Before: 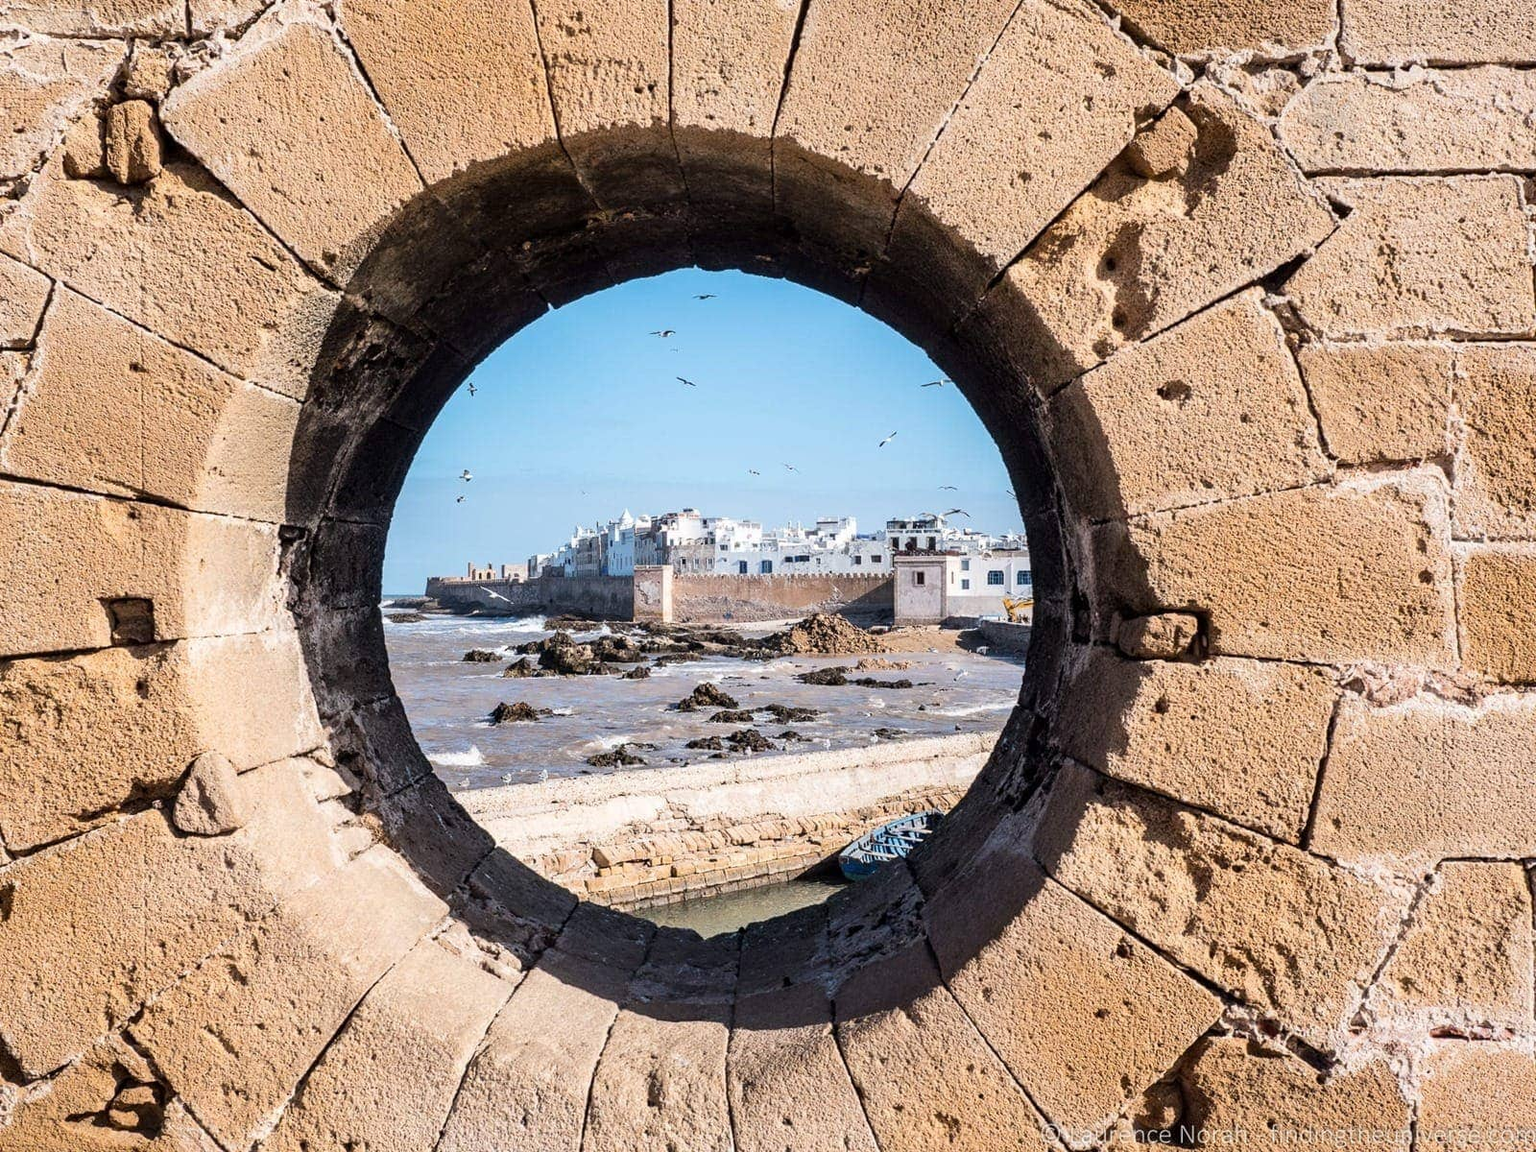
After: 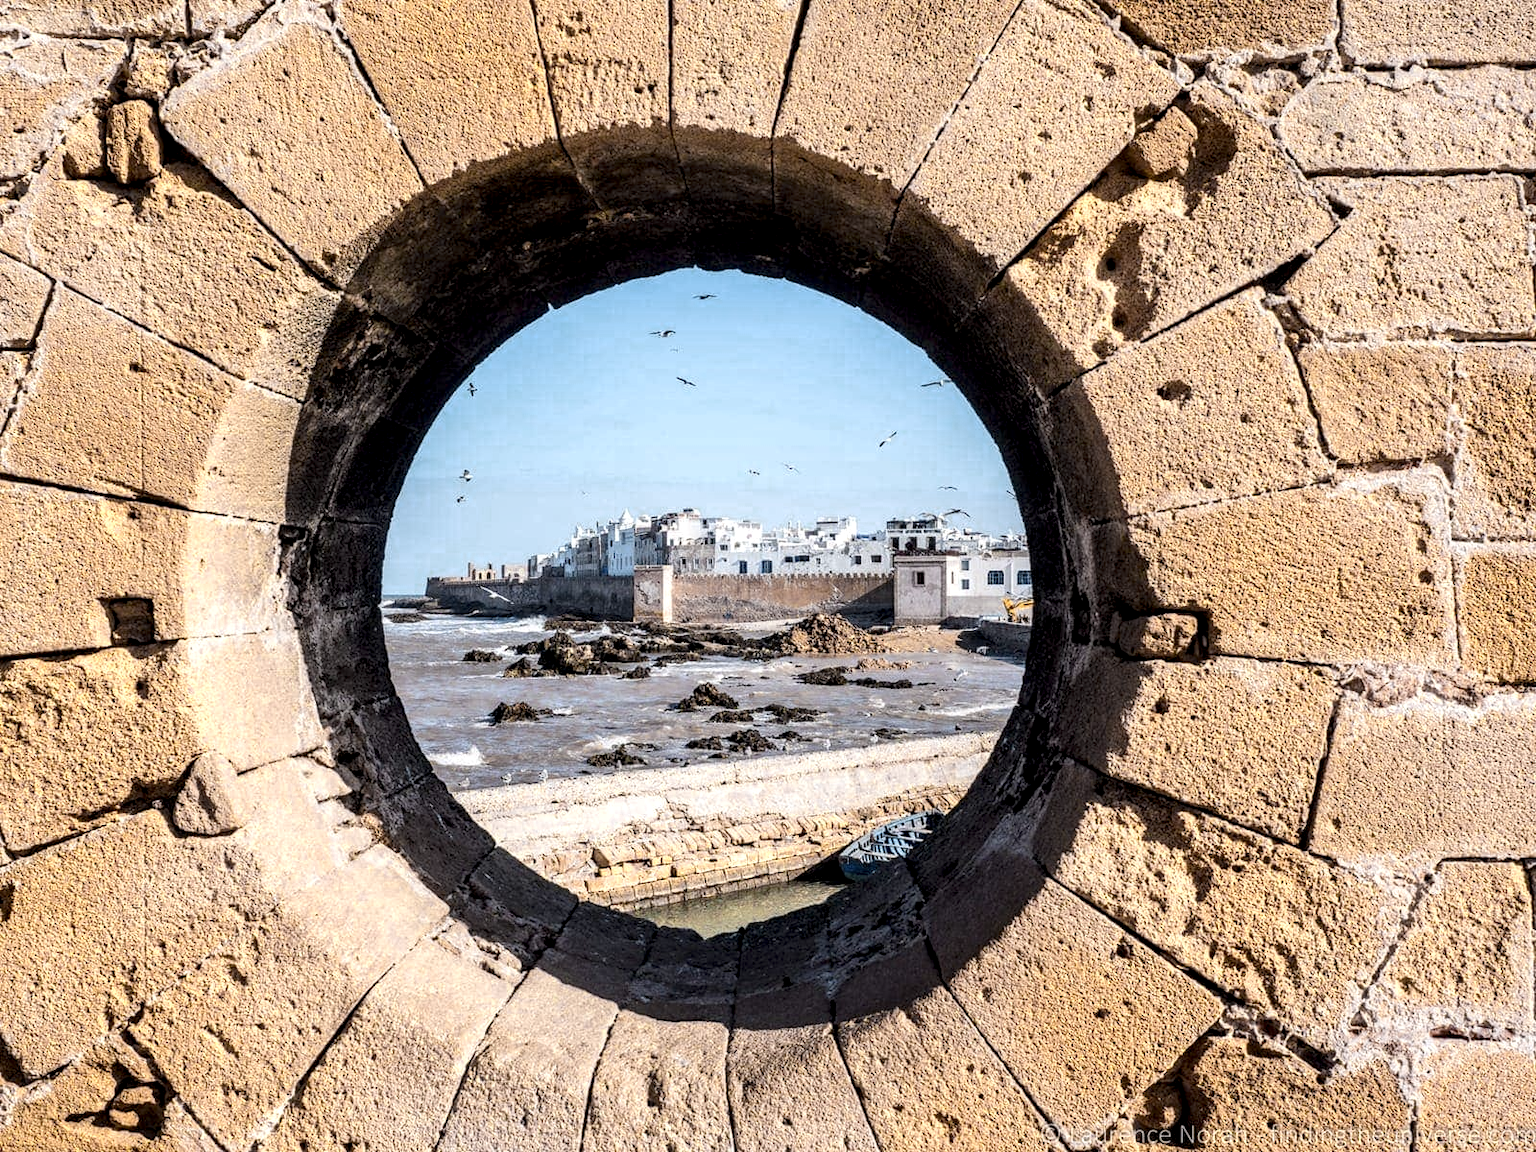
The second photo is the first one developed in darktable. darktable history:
local contrast: highlights 25%, shadows 73%, midtone range 0.746
color zones: curves: ch0 [(0.004, 0.306) (0.107, 0.448) (0.252, 0.656) (0.41, 0.398) (0.595, 0.515) (0.768, 0.628)]; ch1 [(0.07, 0.323) (0.151, 0.452) (0.252, 0.608) (0.346, 0.221) (0.463, 0.189) (0.61, 0.368) (0.735, 0.395) (0.921, 0.412)]; ch2 [(0, 0.476) (0.132, 0.512) (0.243, 0.512) (0.397, 0.48) (0.522, 0.376) (0.634, 0.536) (0.761, 0.46)]
